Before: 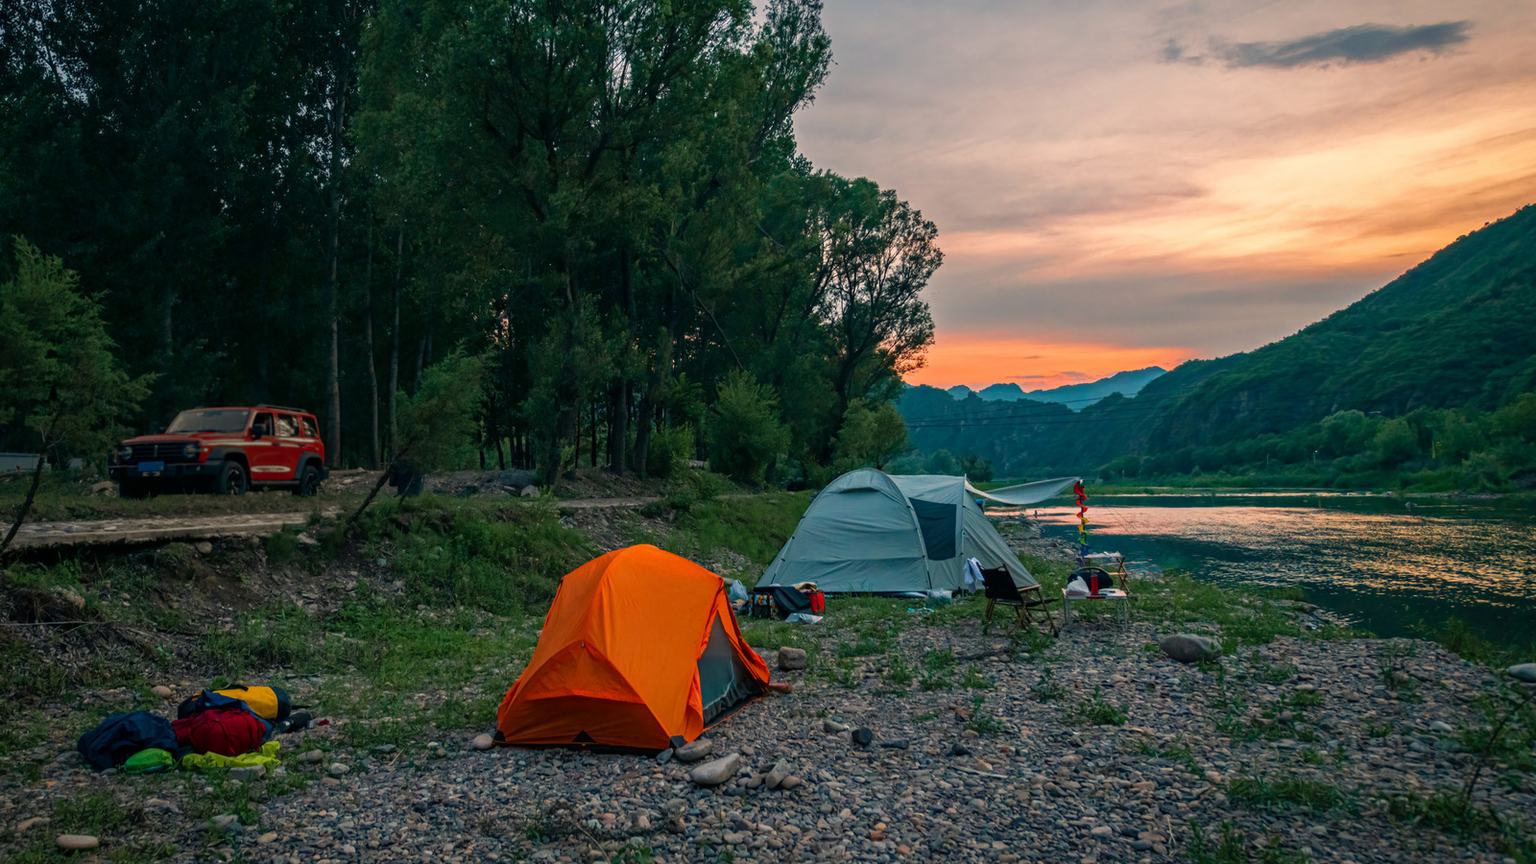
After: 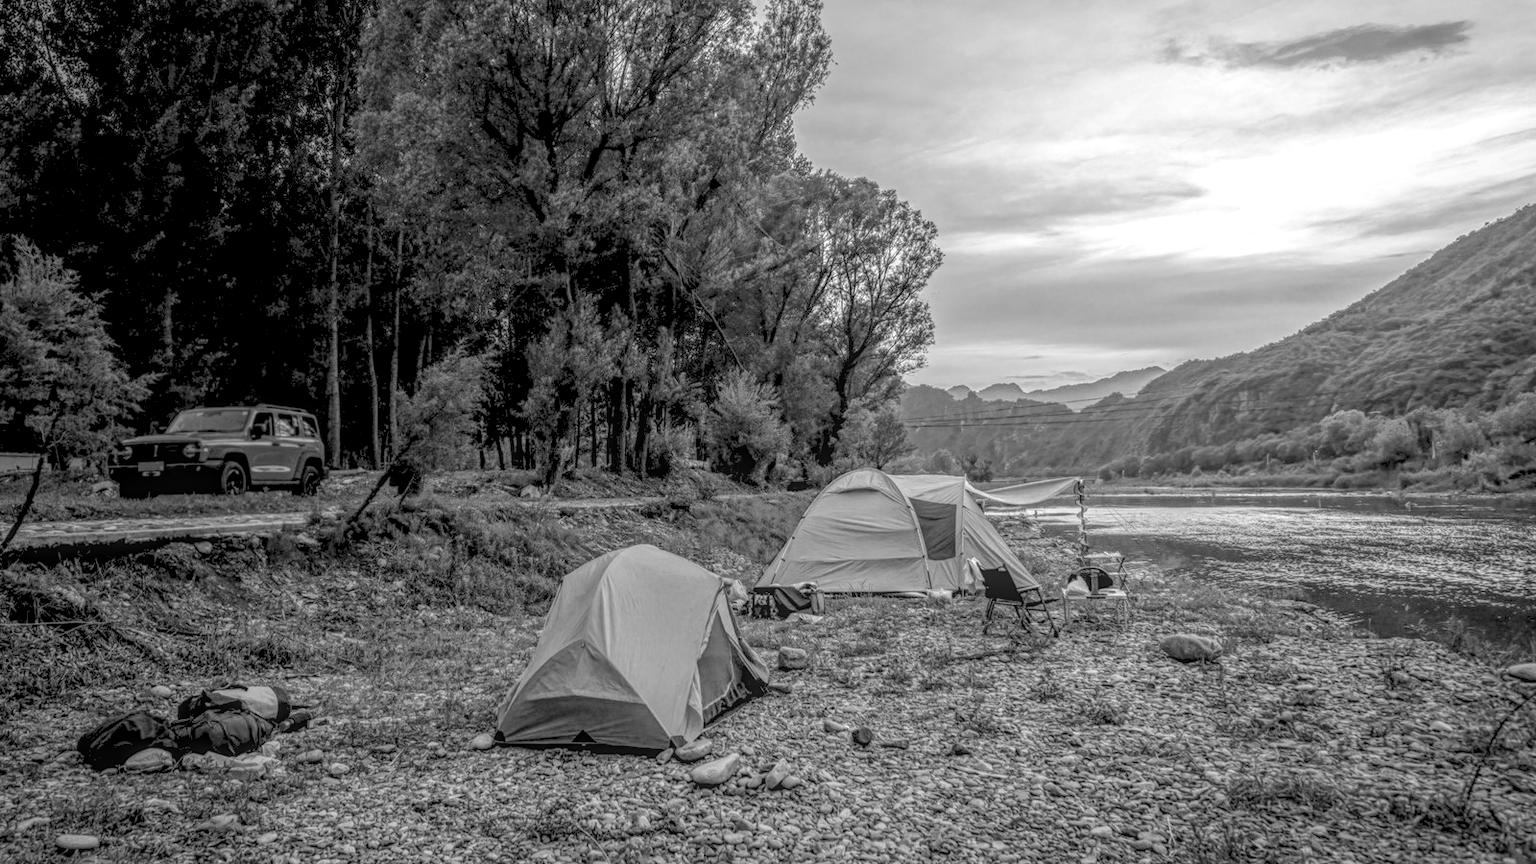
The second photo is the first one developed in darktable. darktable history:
exposure: black level correction 0, exposure 0.499 EV, compensate highlight preservation false
contrast brightness saturation: saturation -0.998
local contrast: highlights 20%, shadows 26%, detail 199%, midtone range 0.2
levels: levels [0.072, 0.414, 0.976]
